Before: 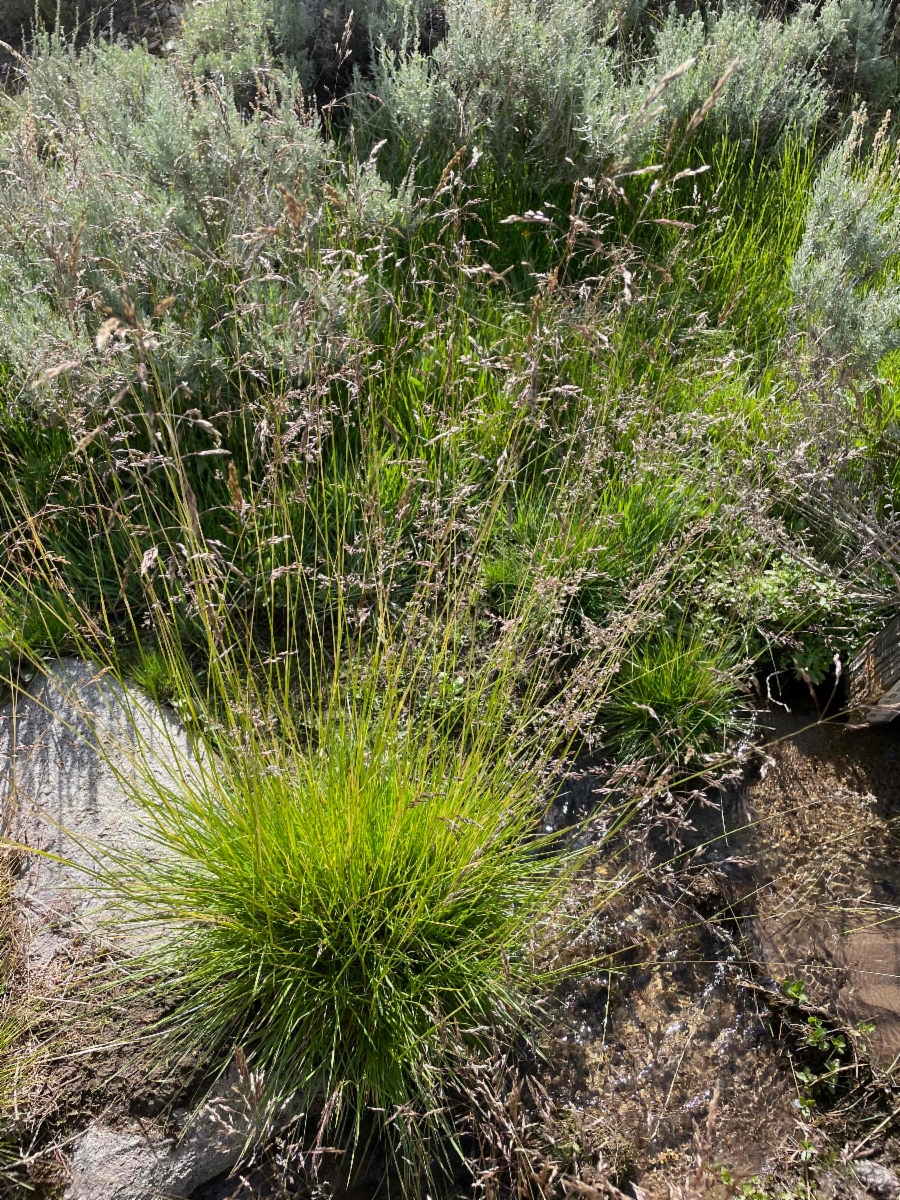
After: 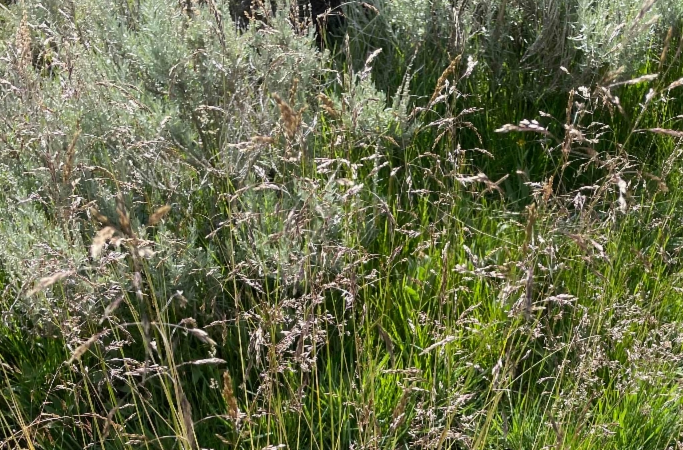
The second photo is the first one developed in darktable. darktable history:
crop: left 0.559%, top 7.637%, right 23.527%, bottom 54.815%
